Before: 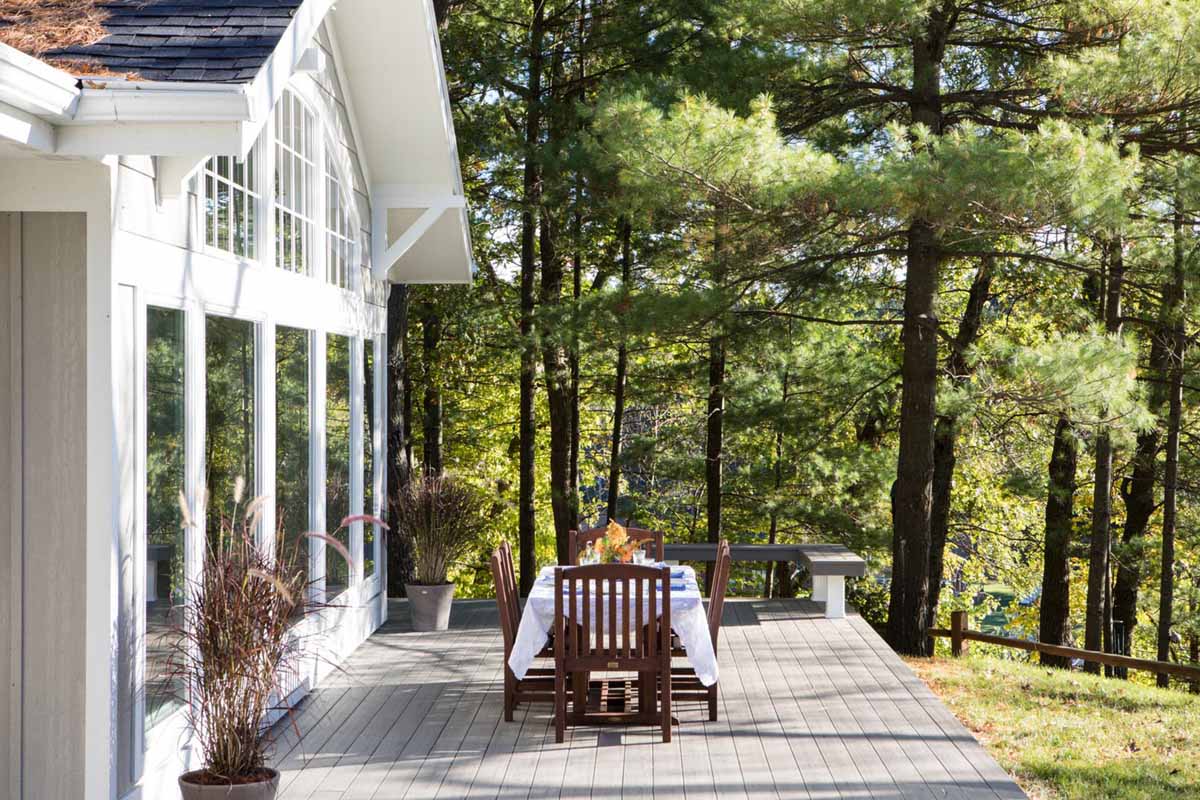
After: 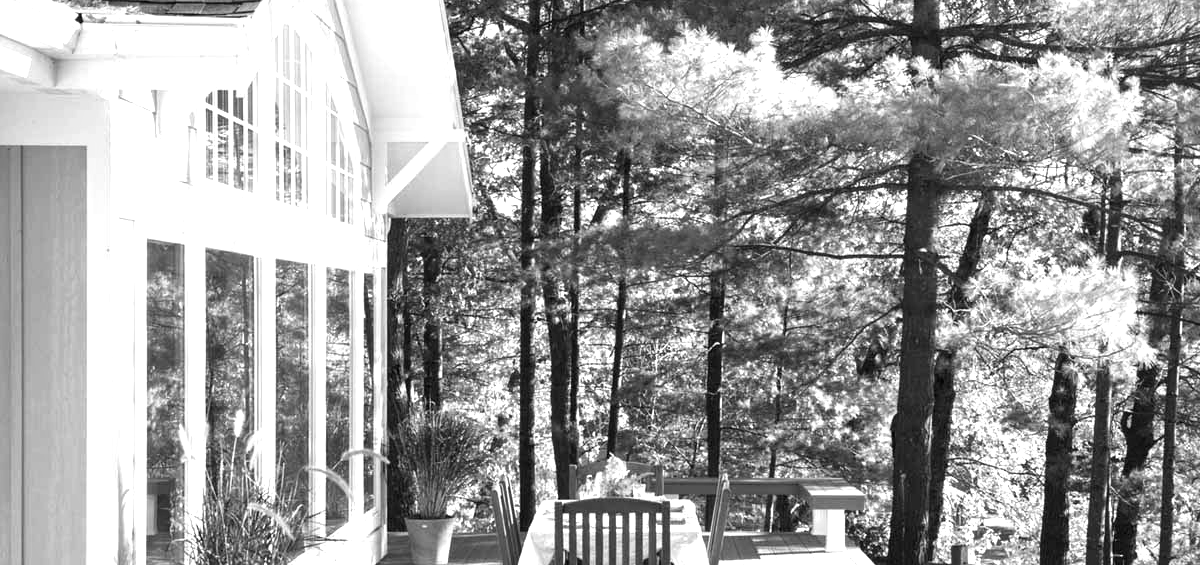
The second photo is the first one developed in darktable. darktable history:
crop and rotate: top 8.293%, bottom 20.996%
exposure: black level correction 0, exposure 0.9 EV, compensate highlight preservation false
monochrome: on, module defaults
vignetting: brightness -0.233, saturation 0.141
